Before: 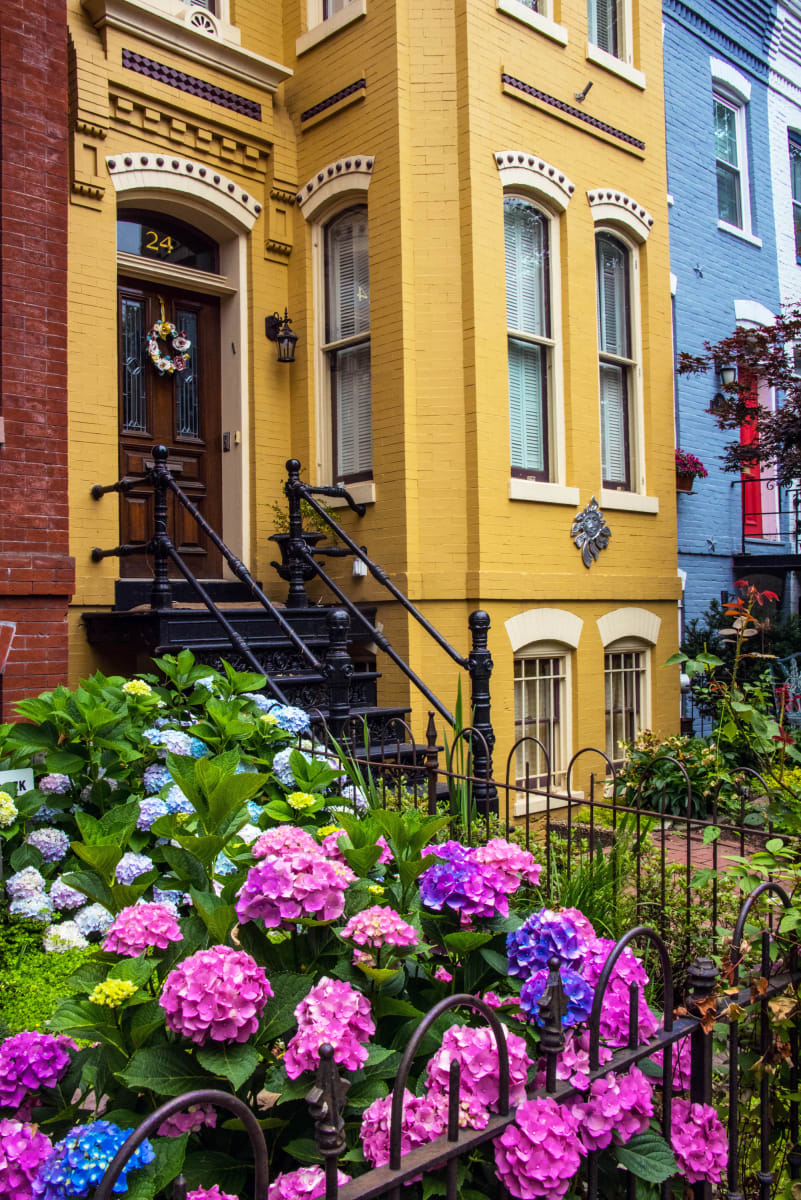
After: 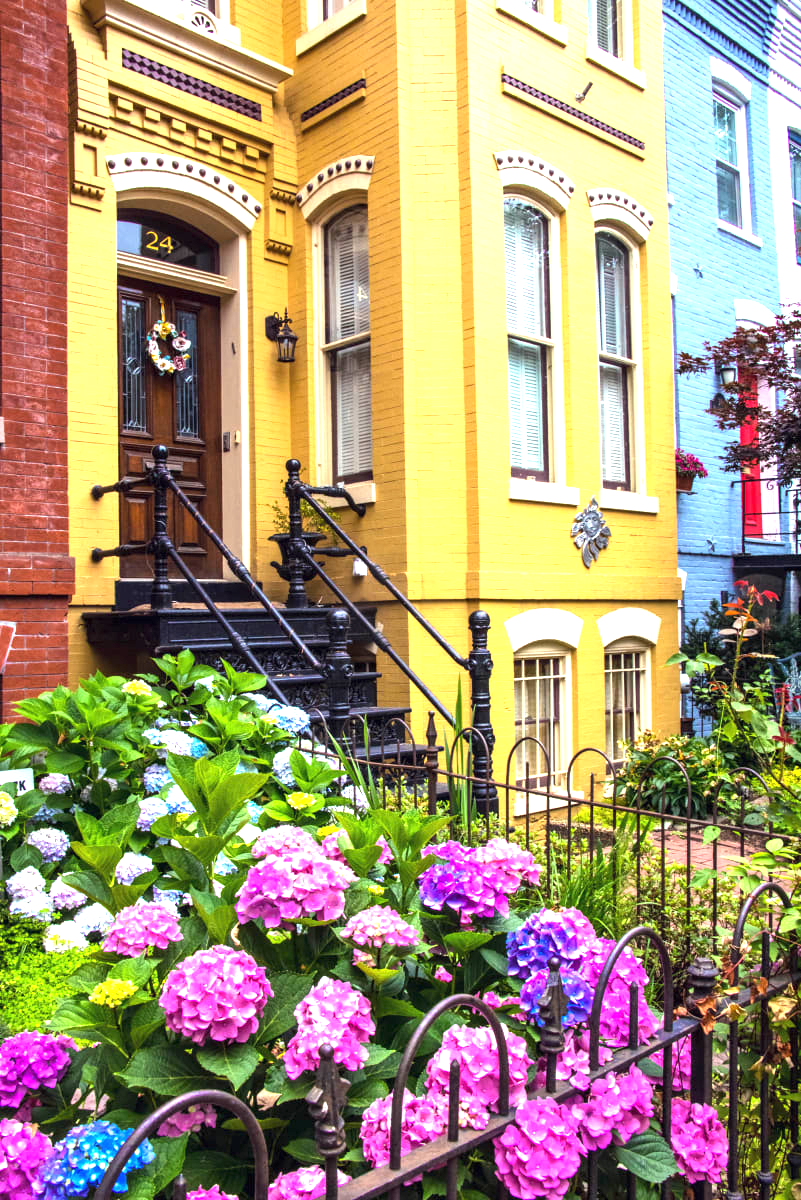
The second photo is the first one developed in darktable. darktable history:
exposure: black level correction 0, exposure 1.329 EV, compensate highlight preservation false
